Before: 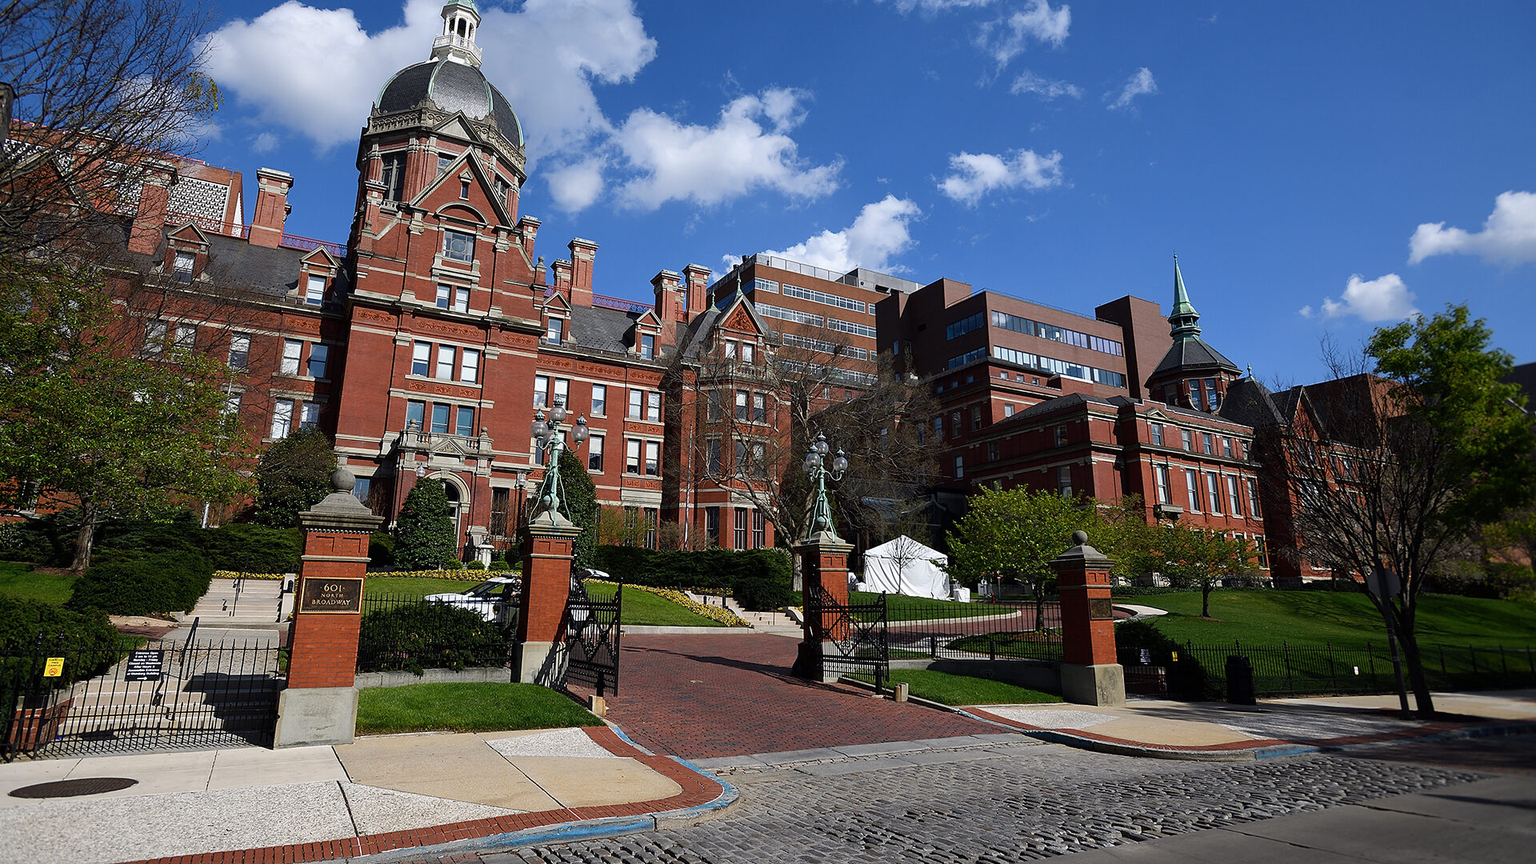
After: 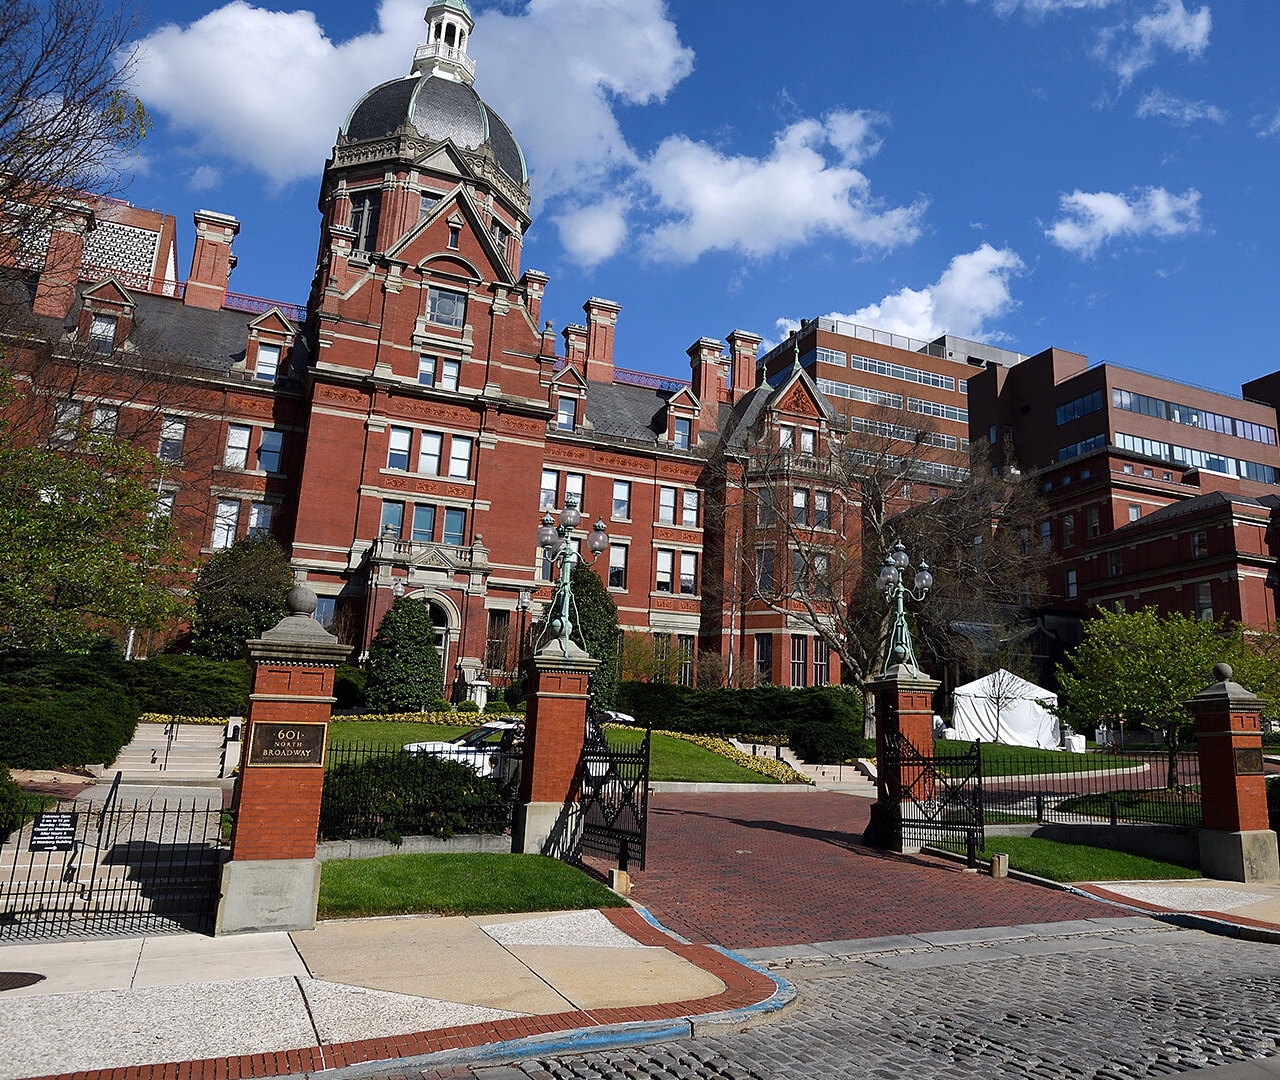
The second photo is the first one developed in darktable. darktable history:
exposure: exposure 0.078 EV, compensate highlight preservation false
crop and rotate: left 6.617%, right 26.717%
